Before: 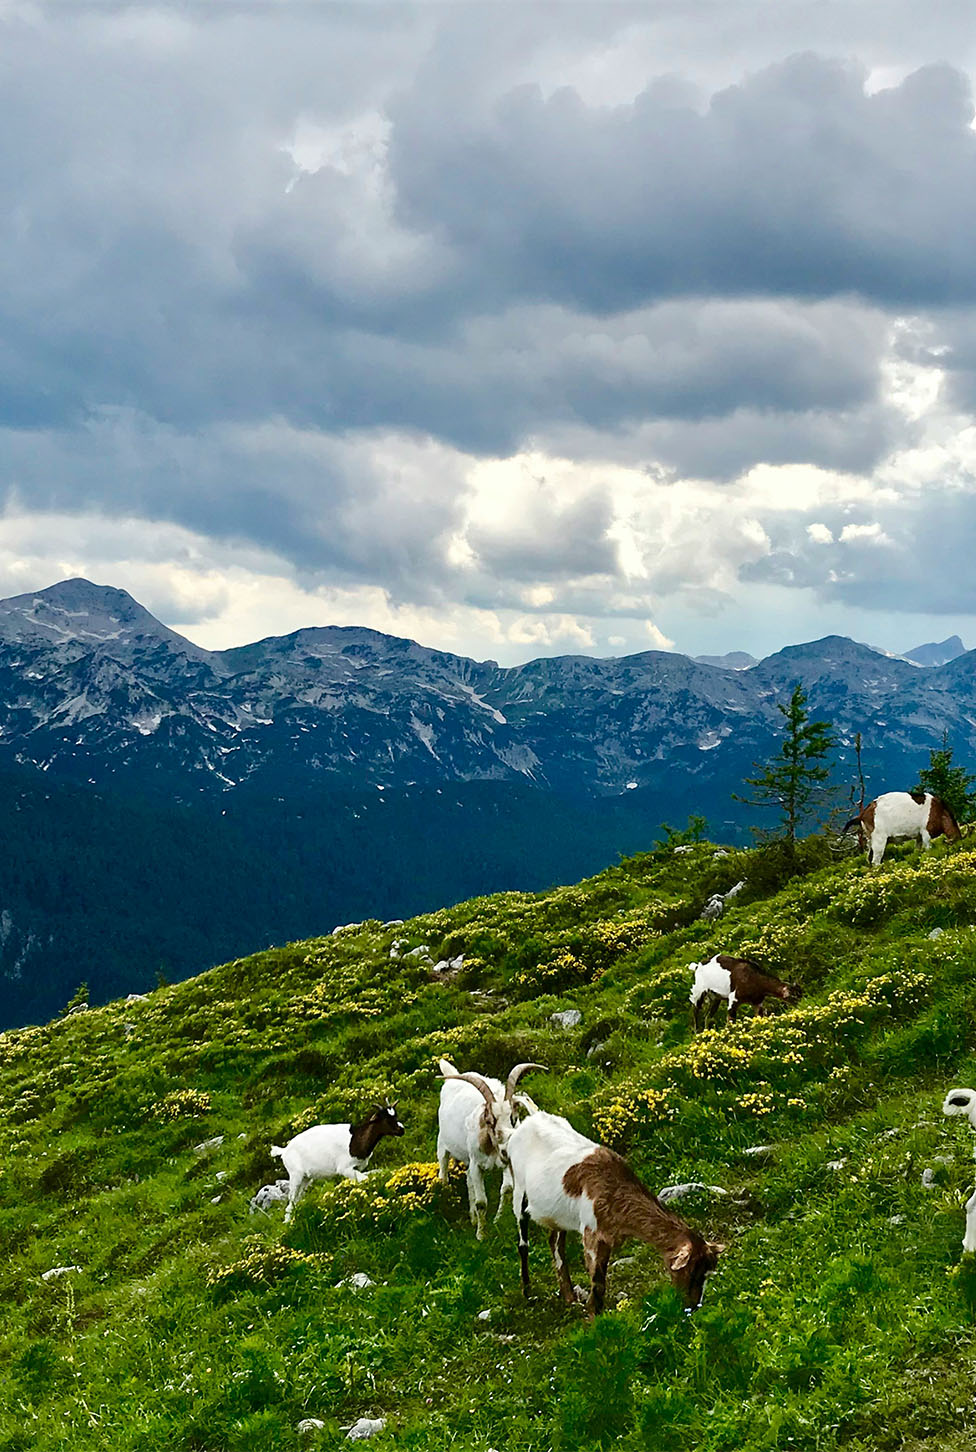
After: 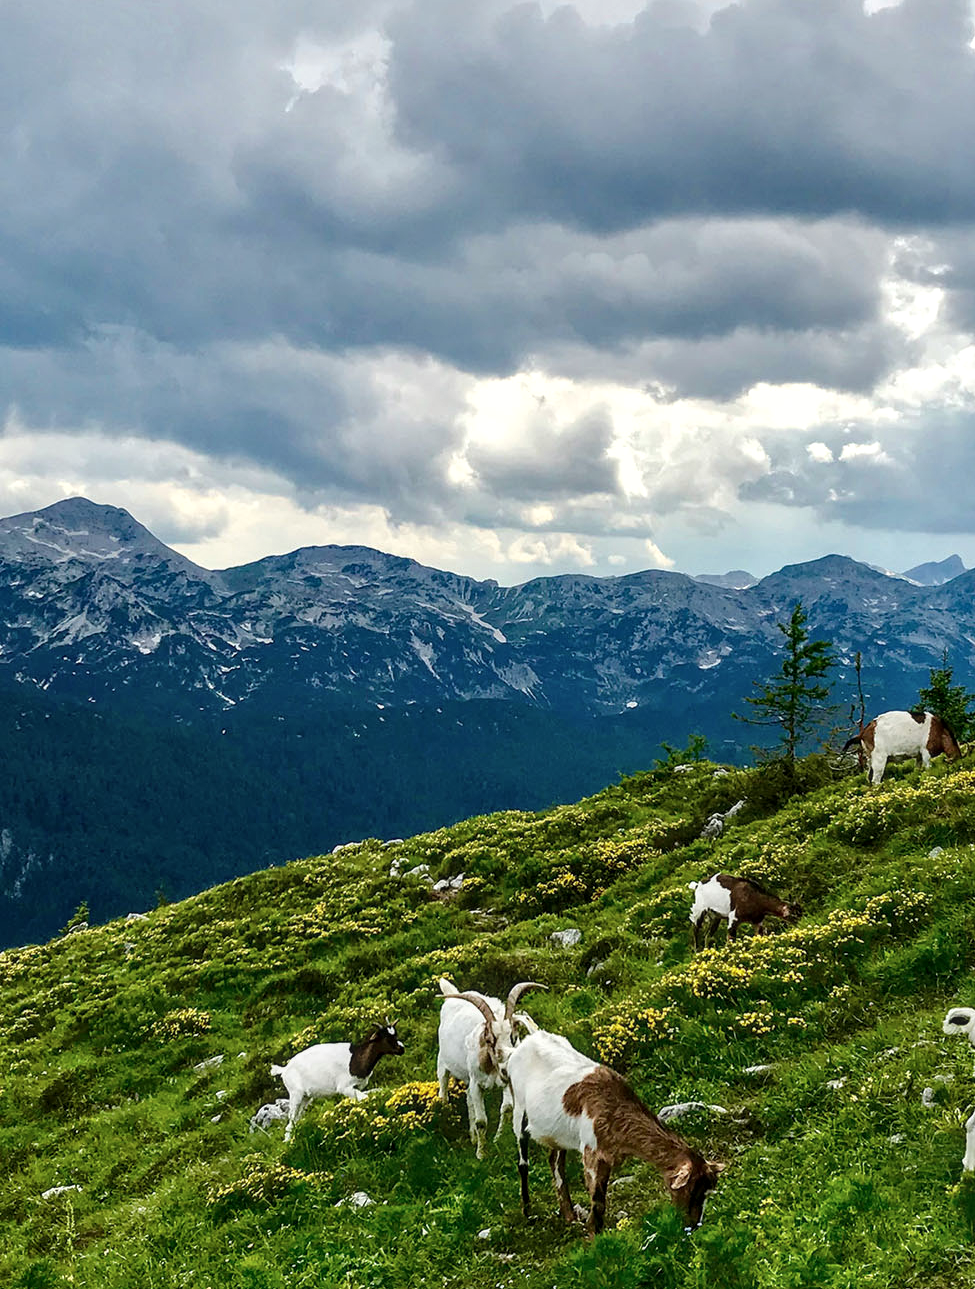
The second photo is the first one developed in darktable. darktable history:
crop and rotate: top 5.609%, bottom 5.609%
shadows and highlights: shadows 20.55, highlights -20.99, soften with gaussian
contrast brightness saturation: saturation -0.05
local contrast: on, module defaults
